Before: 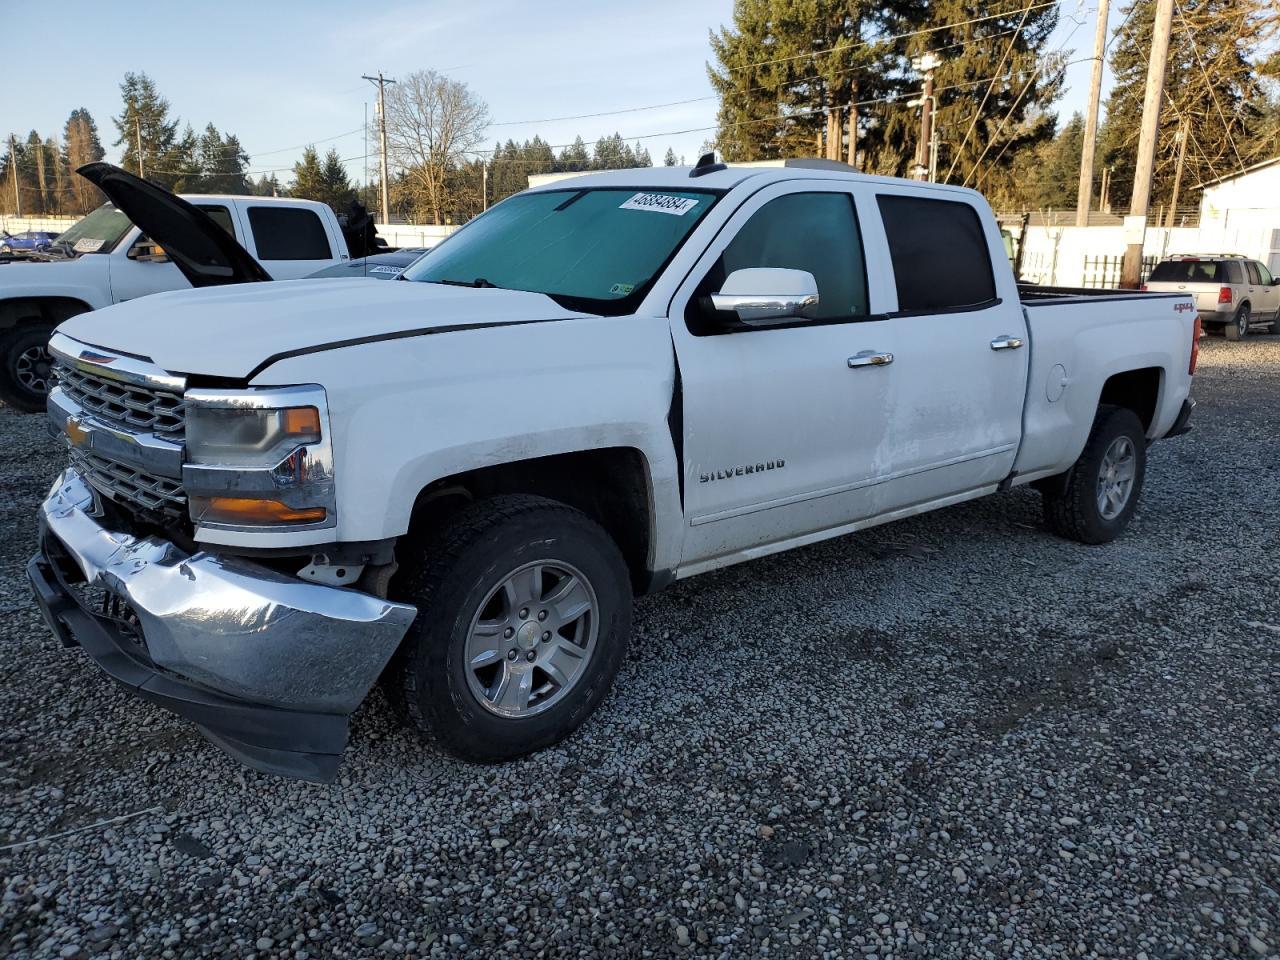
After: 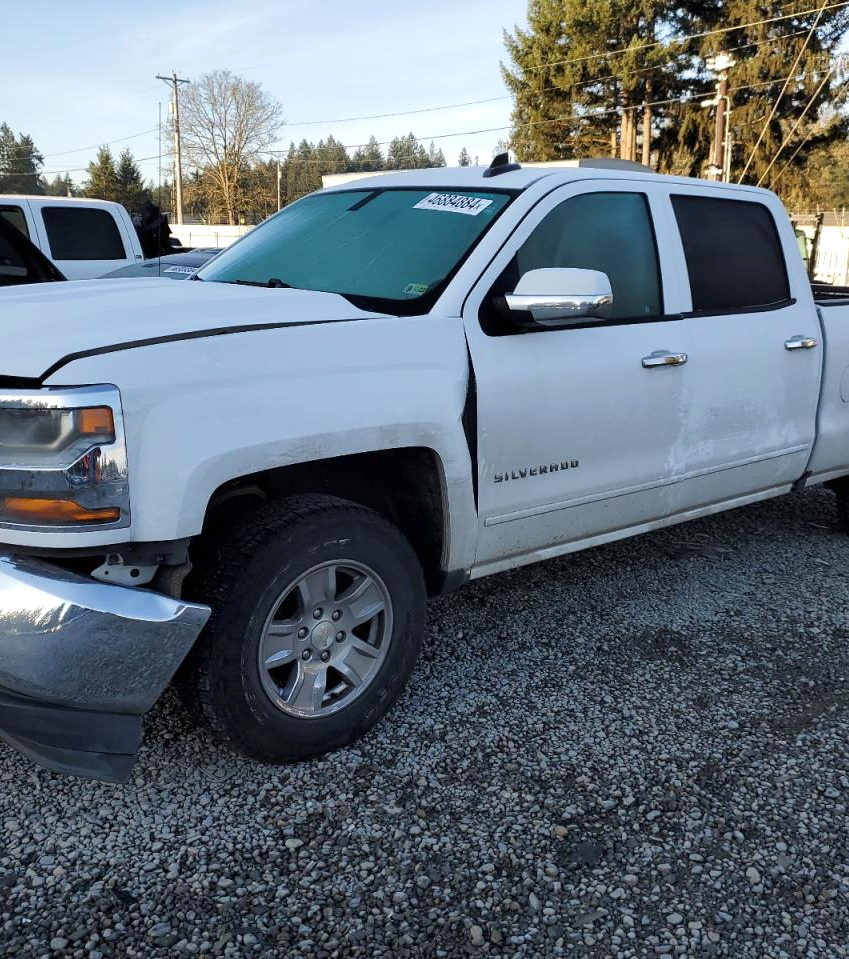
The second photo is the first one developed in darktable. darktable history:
crop and rotate: left 16.156%, right 17.498%
exposure: exposure 0.166 EV, compensate exposure bias true, compensate highlight preservation false
